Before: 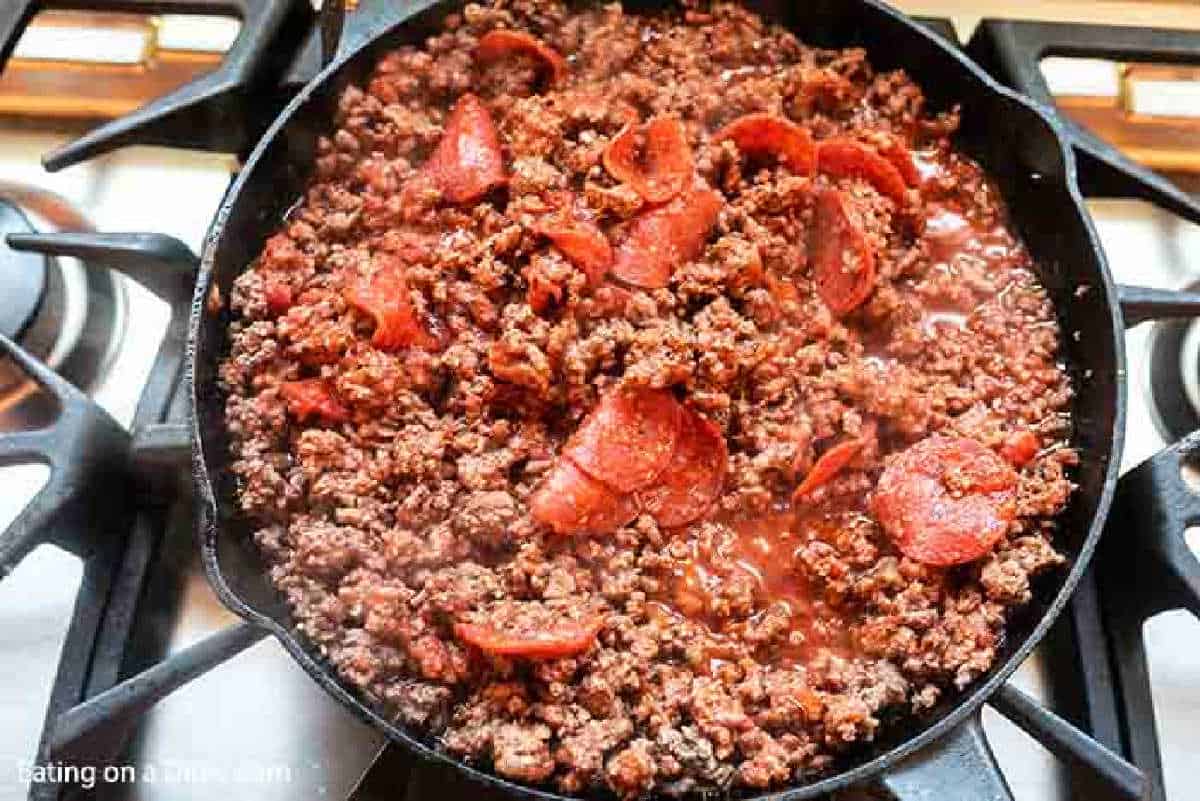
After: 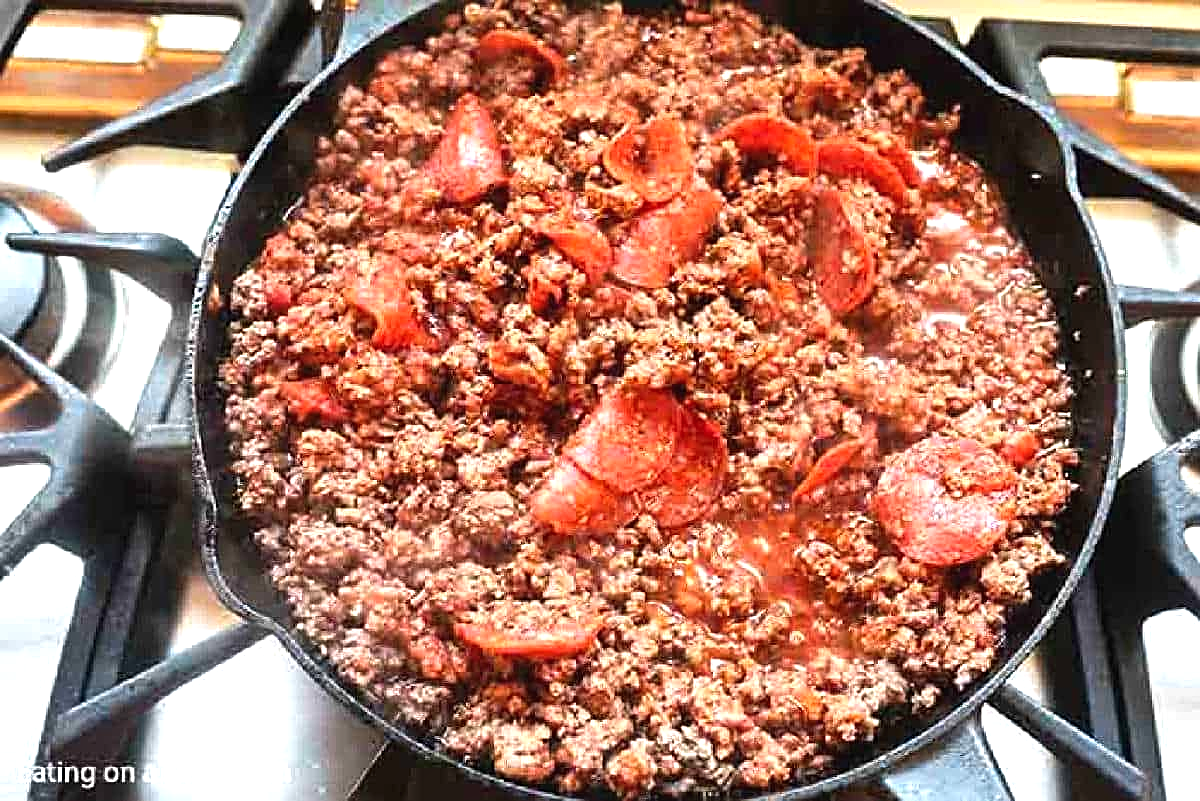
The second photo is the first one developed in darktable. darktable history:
shadows and highlights: soften with gaussian
exposure: black level correction -0.002, exposure 0.54 EV, compensate highlight preservation false
sharpen: on, module defaults
